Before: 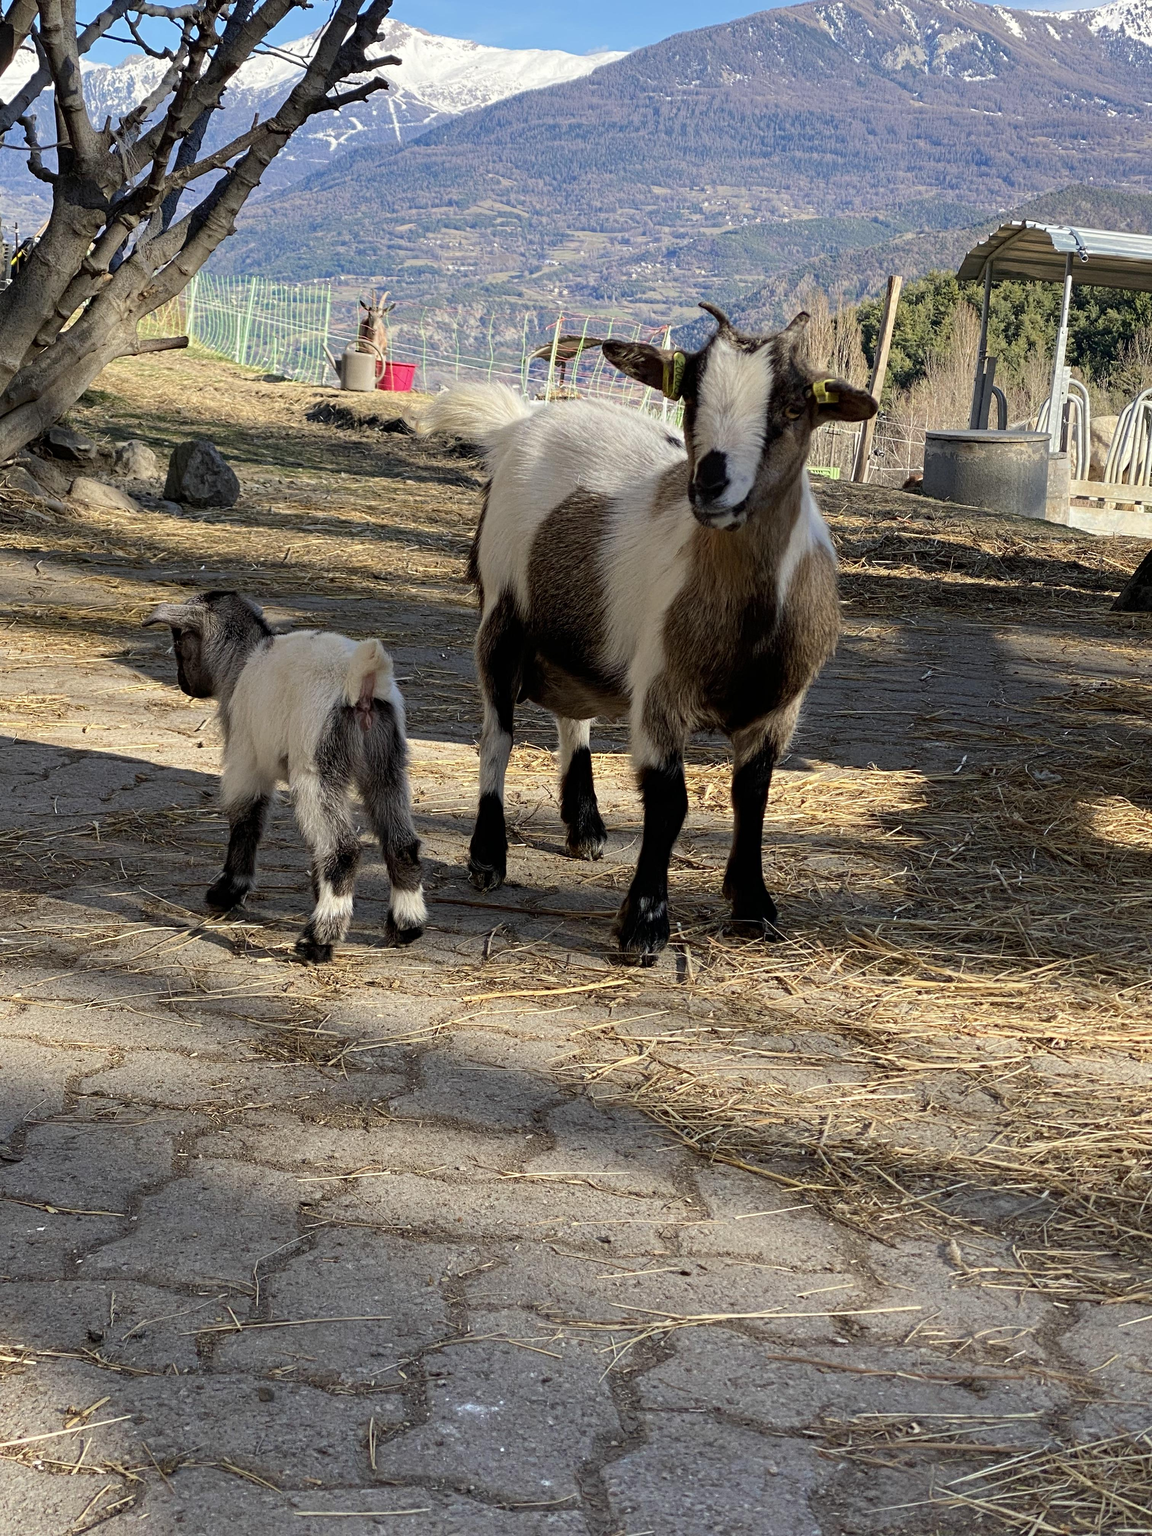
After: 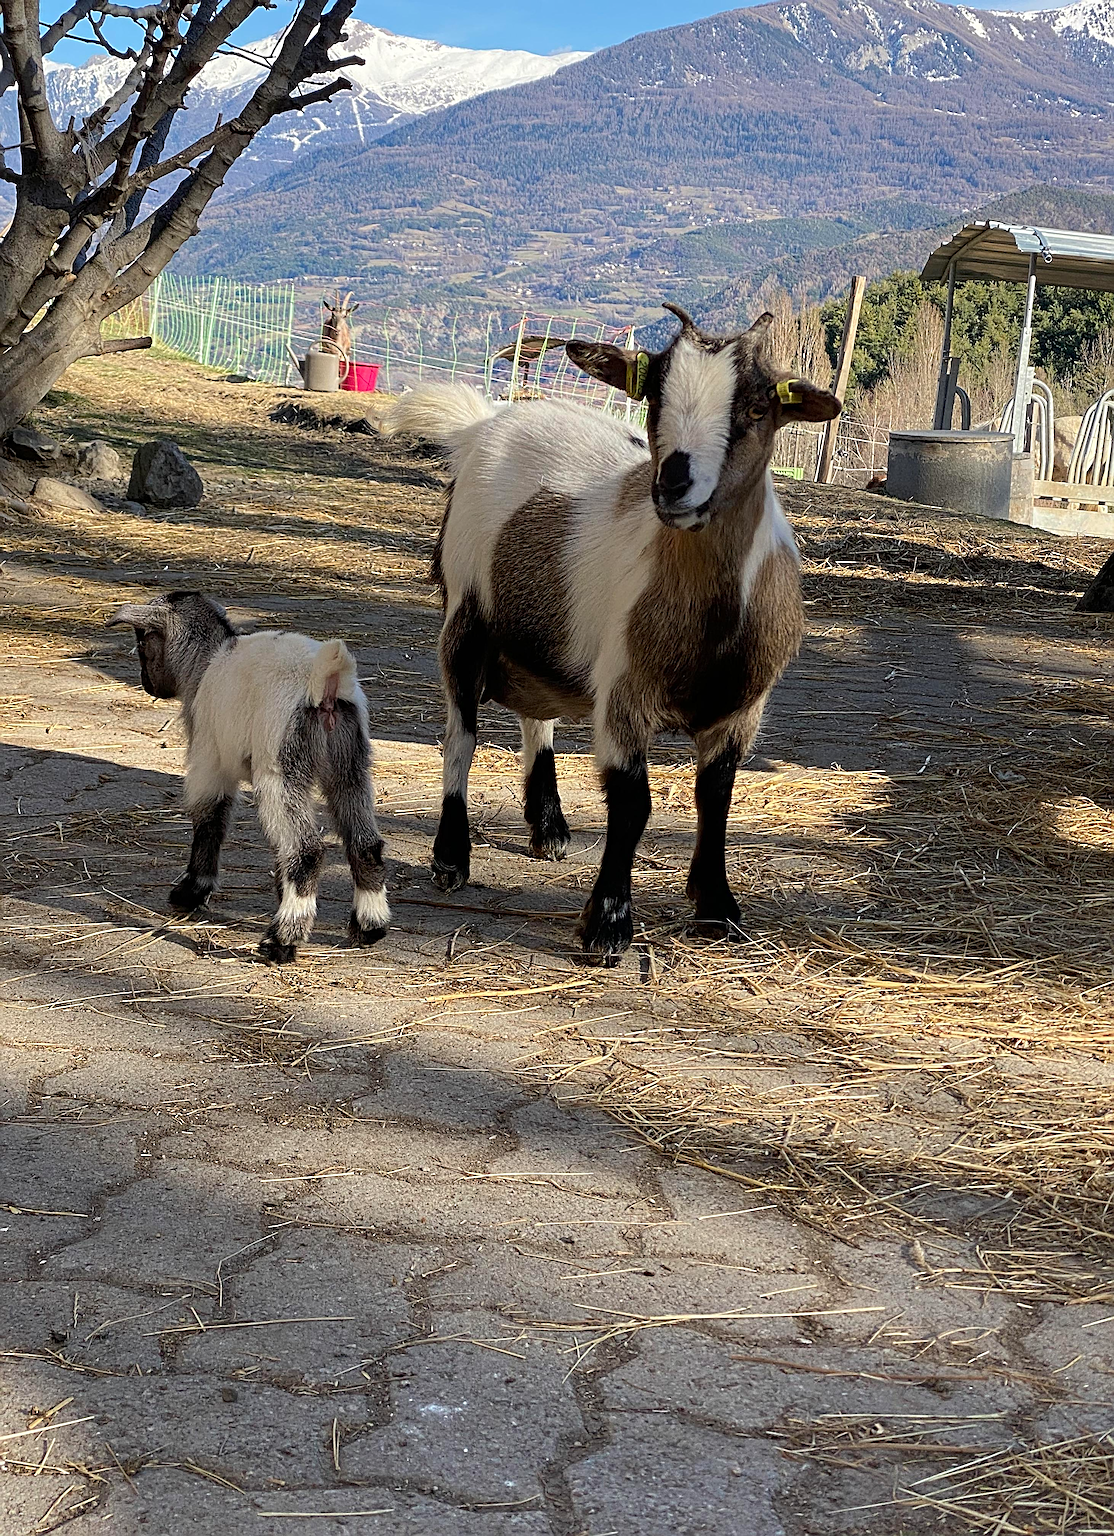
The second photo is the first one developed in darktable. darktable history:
crop and rotate: left 3.238%
sharpen: radius 3.025, amount 0.757
